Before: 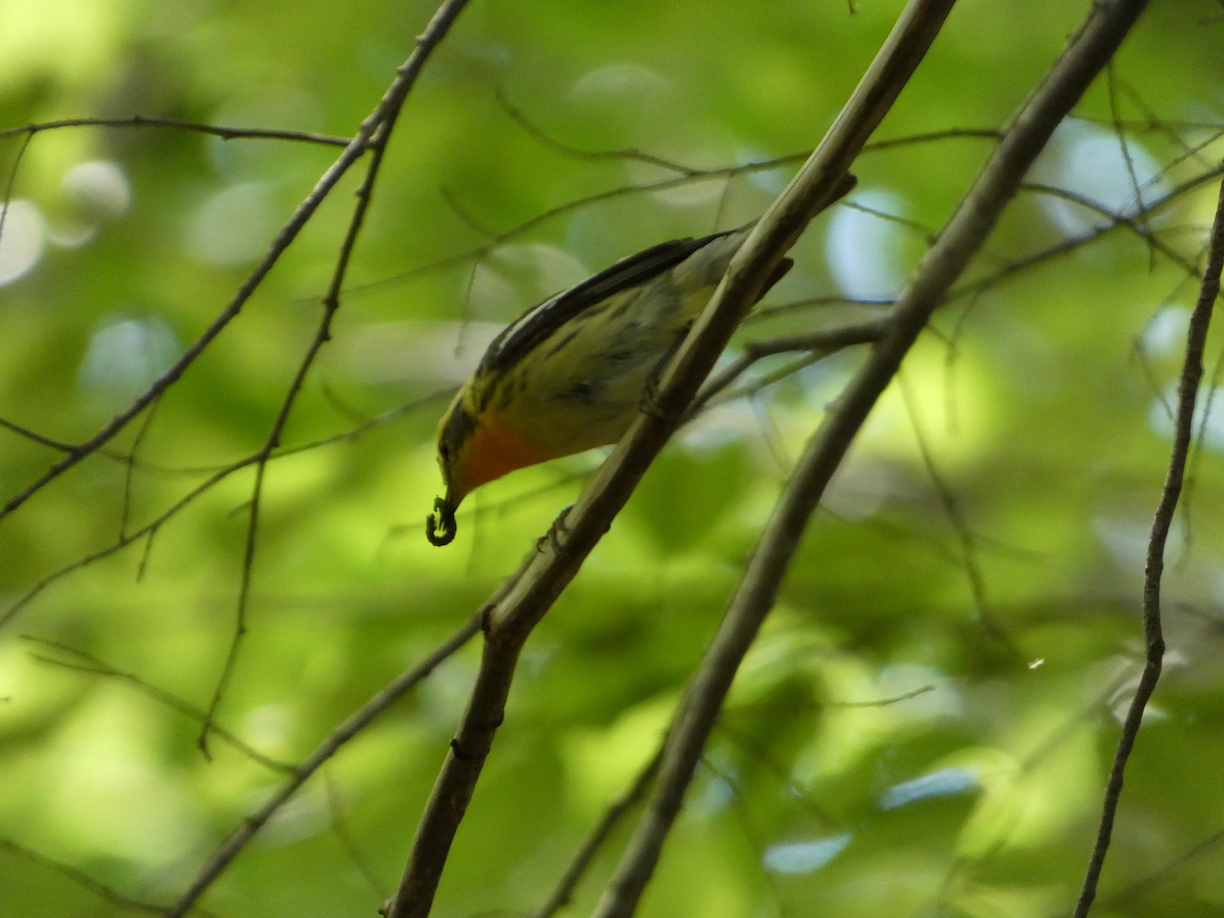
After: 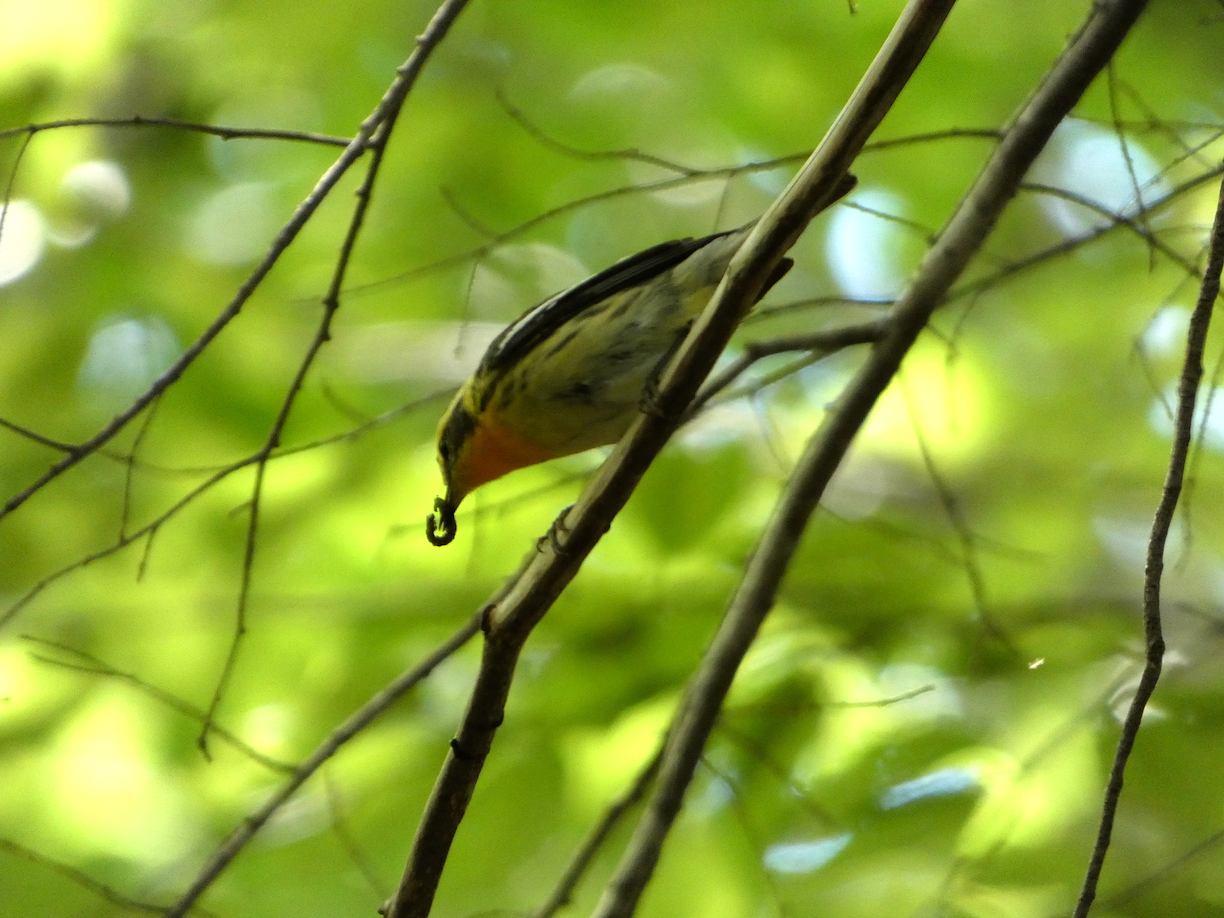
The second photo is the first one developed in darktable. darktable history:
tone equalizer: -8 EV -0.766 EV, -7 EV -0.678 EV, -6 EV -0.6 EV, -5 EV -0.403 EV, -3 EV 0.371 EV, -2 EV 0.6 EV, -1 EV 0.681 EV, +0 EV 0.773 EV
